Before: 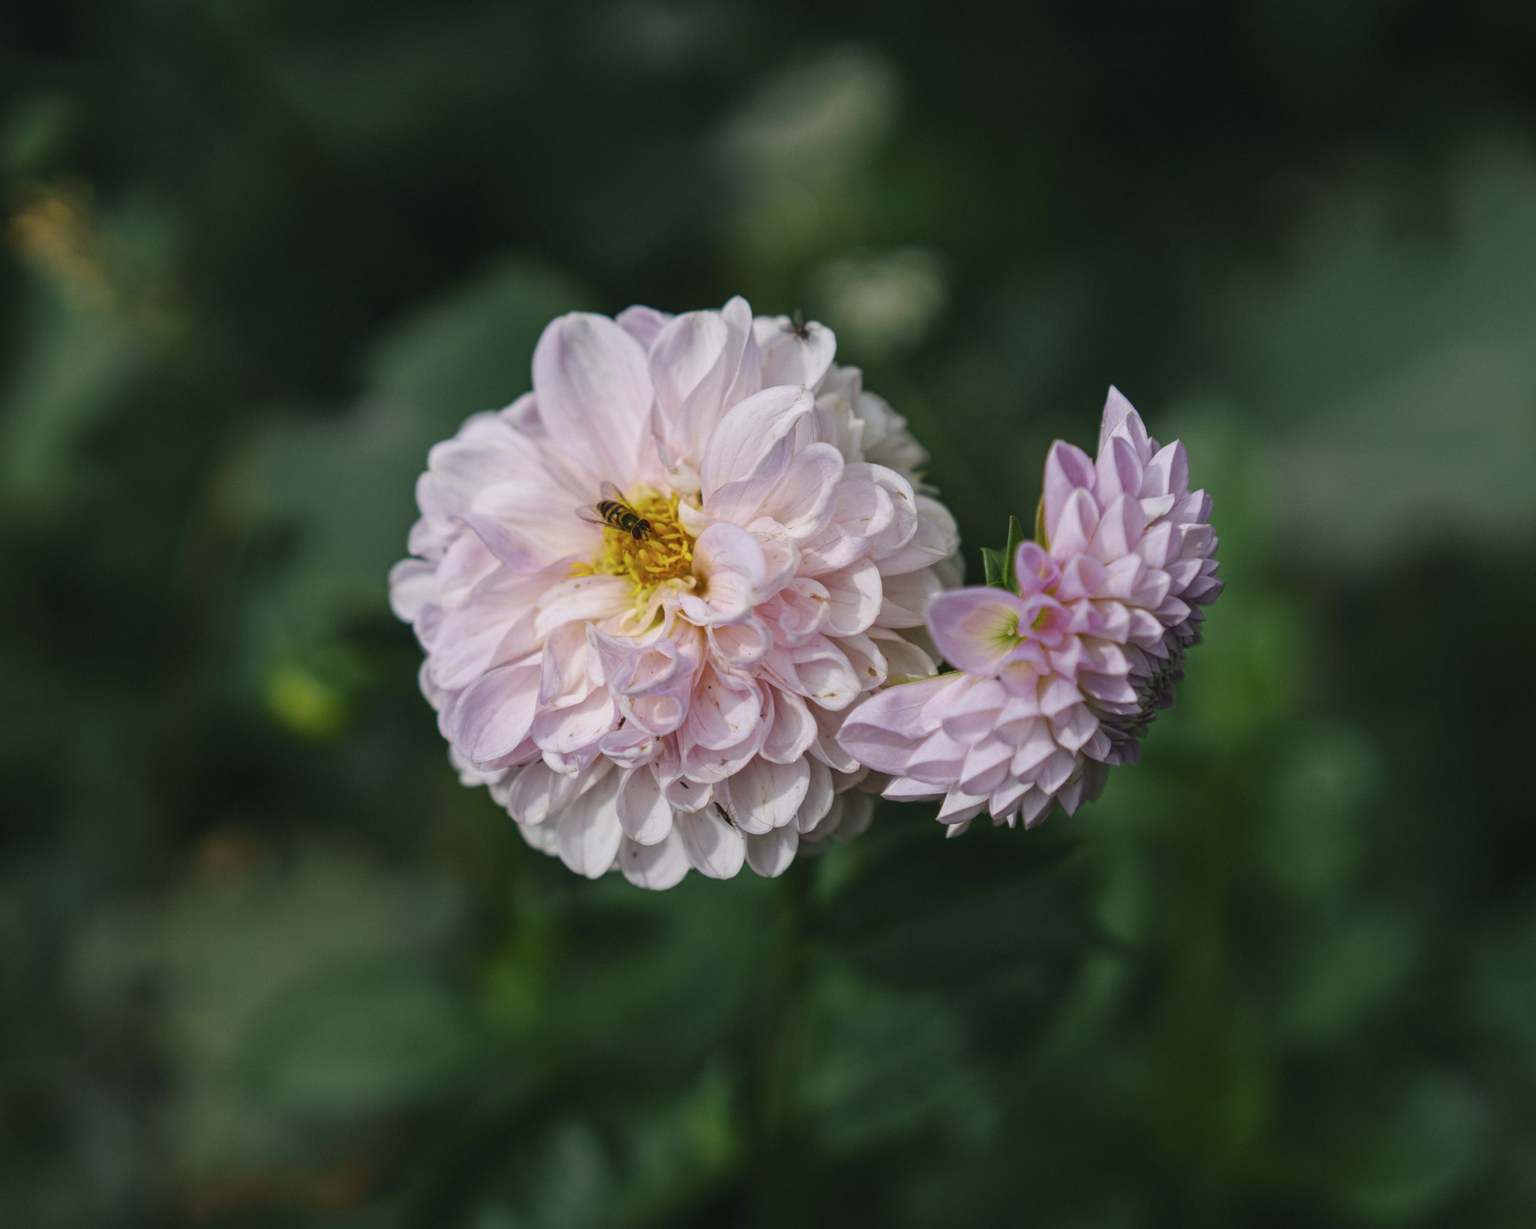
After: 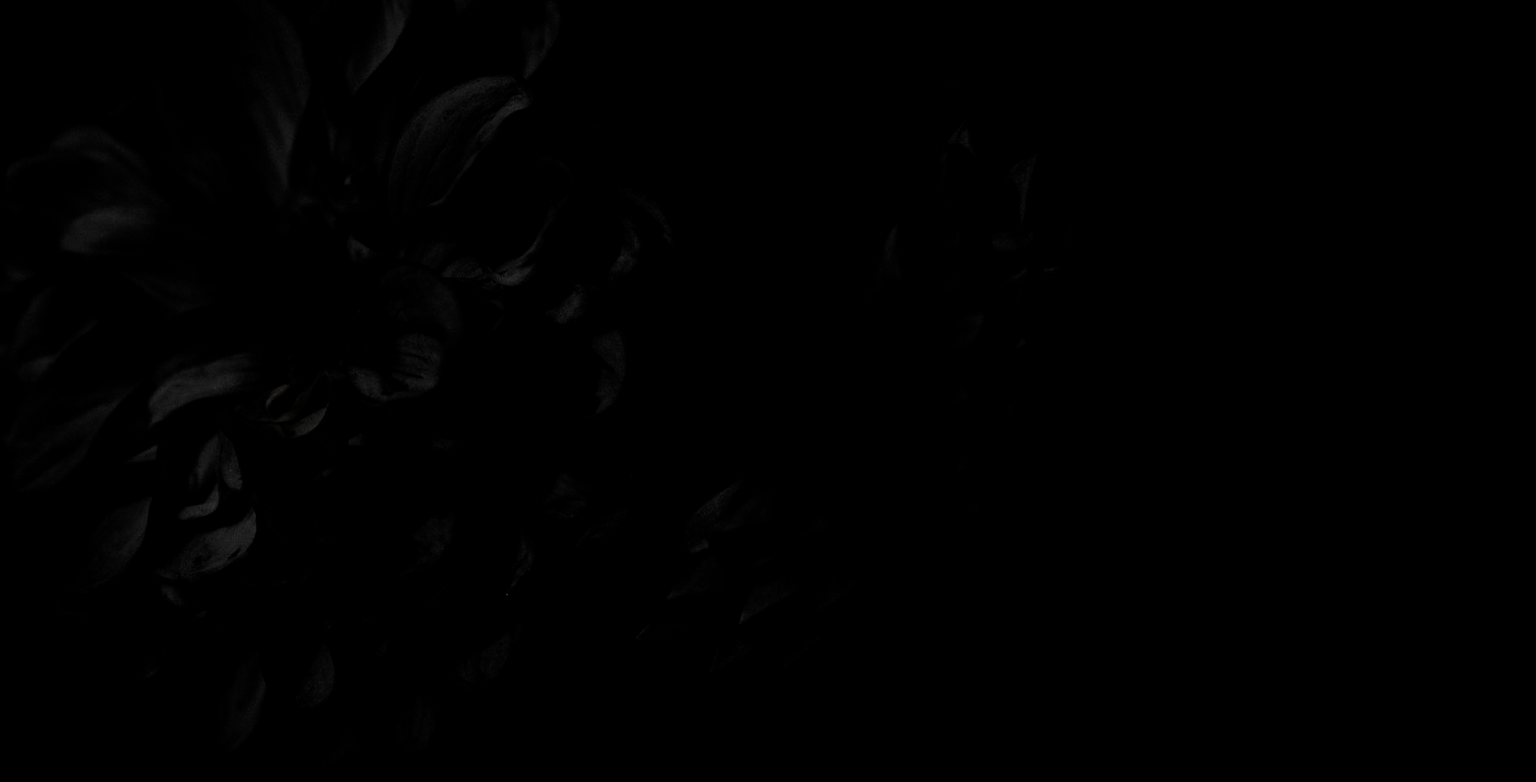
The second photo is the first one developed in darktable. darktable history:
crop and rotate: left 27.938%, top 27.046%, bottom 27.046%
levels: levels [0.721, 0.937, 0.997]
vignetting: fall-off start 67.15%, brightness -0.442, saturation -0.691, width/height ratio 1.011, unbound false
